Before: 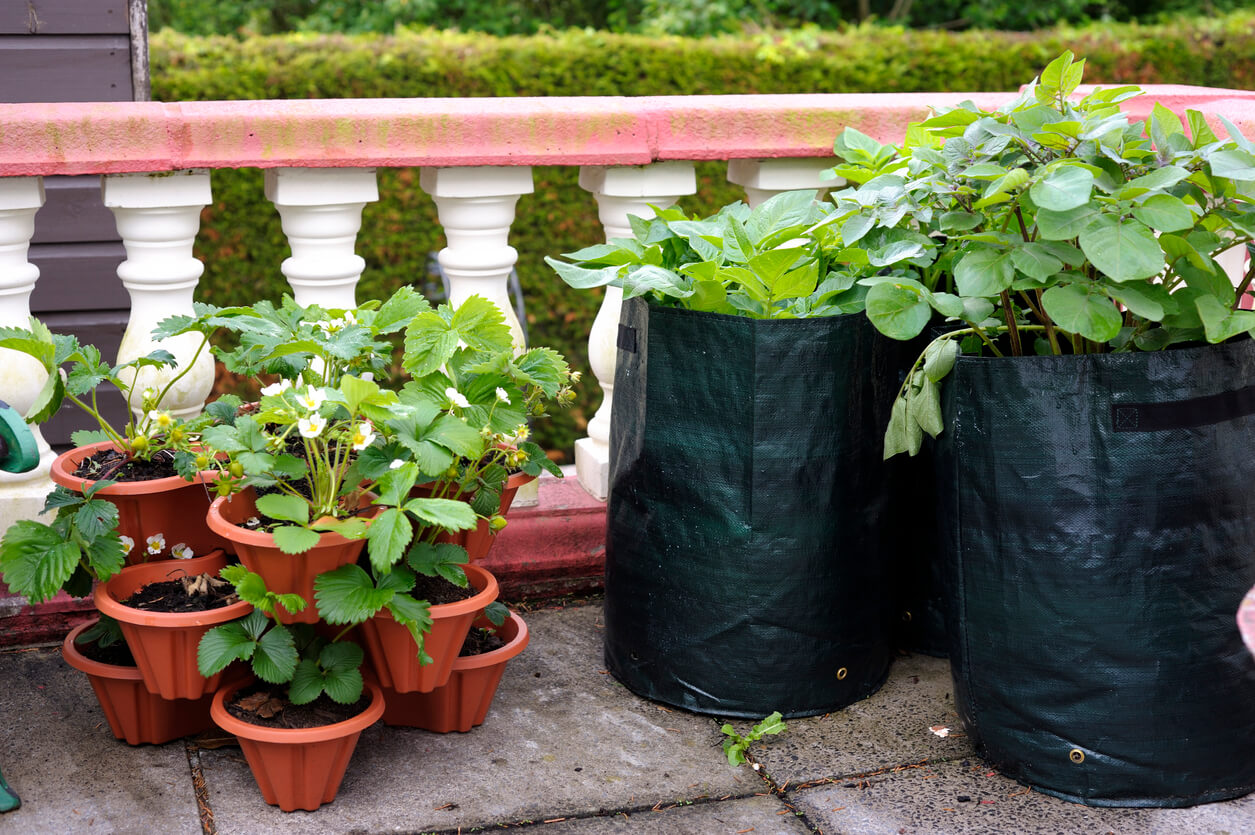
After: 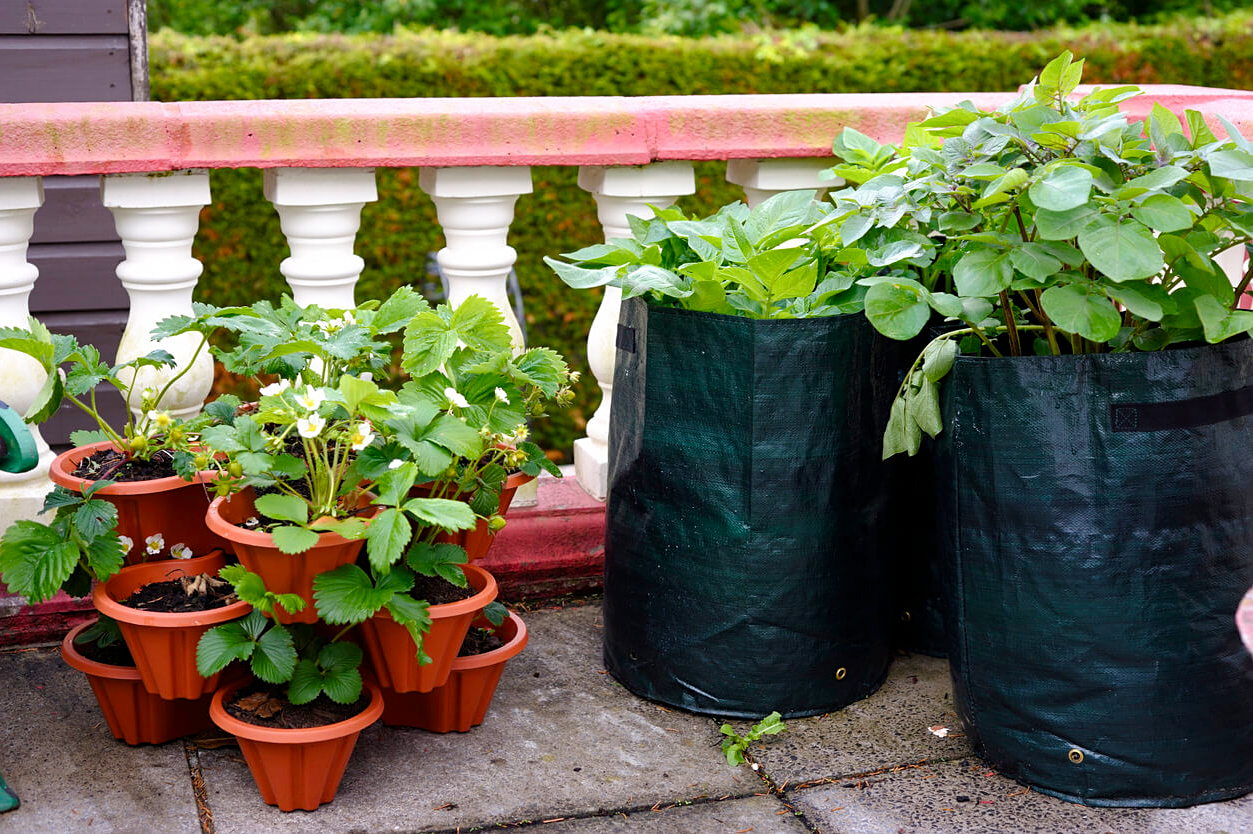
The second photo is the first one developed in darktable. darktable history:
crop and rotate: left 0.126%
sharpen: amount 0.2
color balance rgb: perceptual saturation grading › global saturation 20%, perceptual saturation grading › highlights -25%, perceptual saturation grading › shadows 25%
